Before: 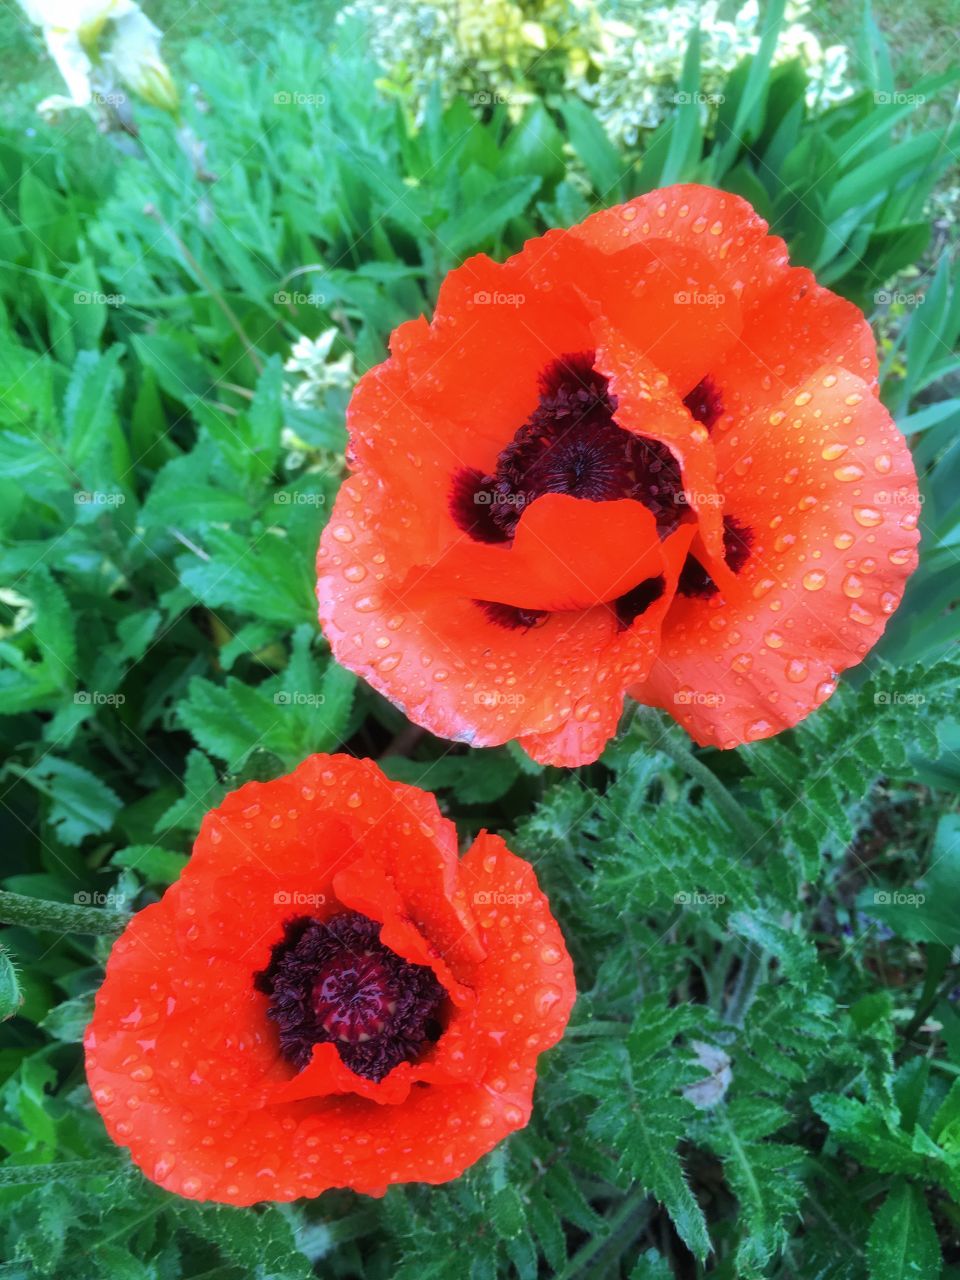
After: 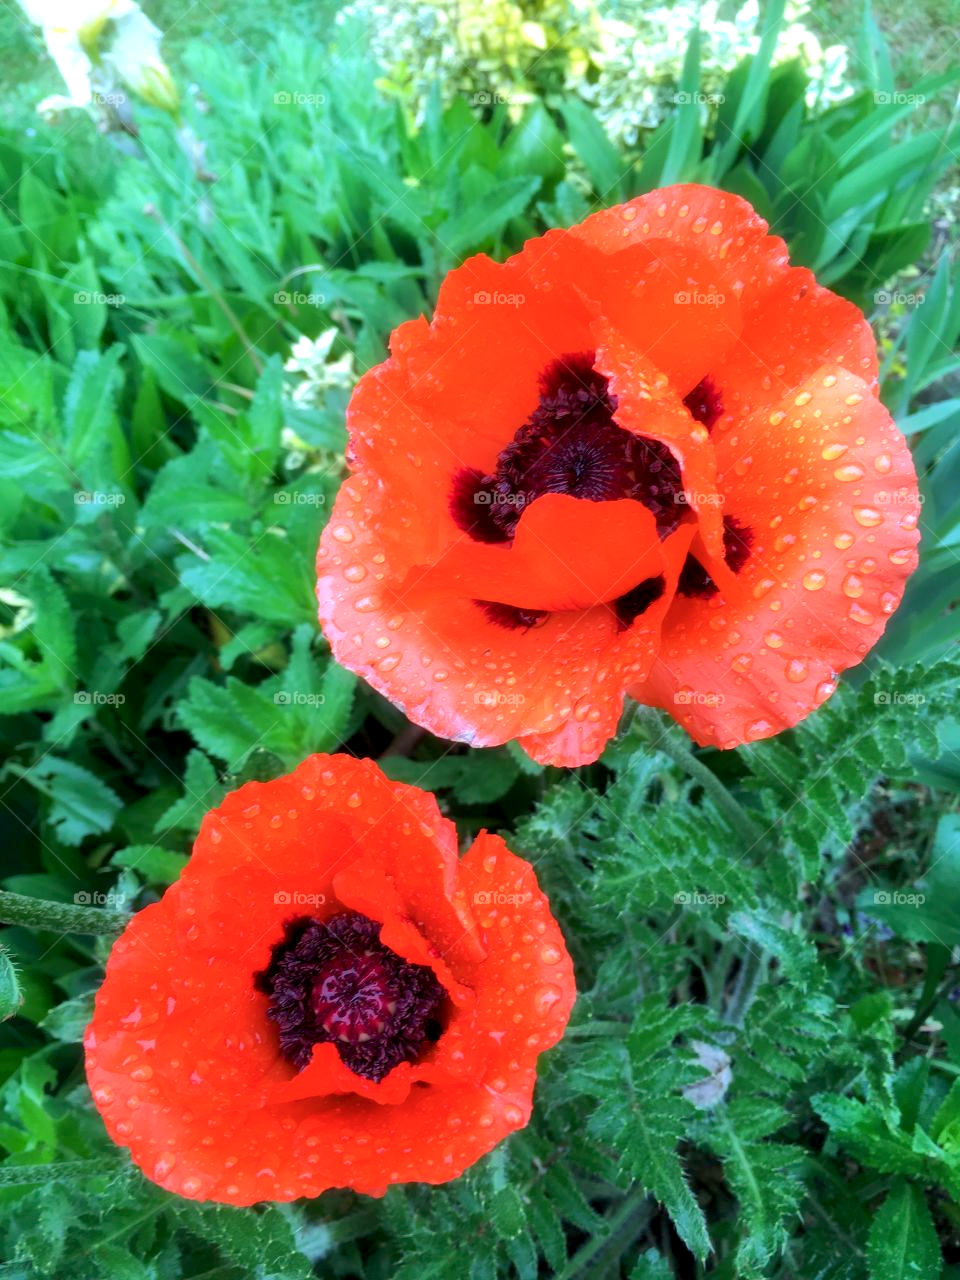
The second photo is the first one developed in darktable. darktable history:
color calibration: x 0.341, y 0.355, temperature 5150.11 K
exposure: black level correction 0.005, exposure 0.284 EV, compensate highlight preservation false
color balance rgb: global offset › hue 171.19°, perceptual saturation grading › global saturation 0.049%, global vibrance 10.743%
